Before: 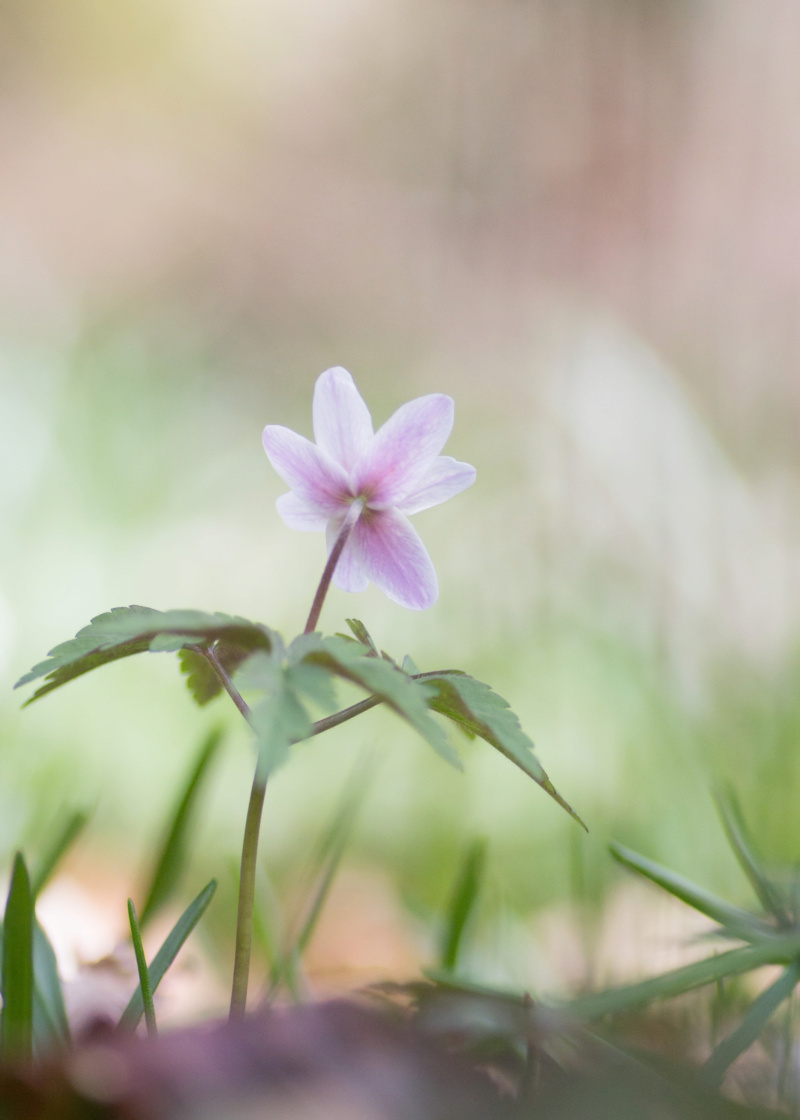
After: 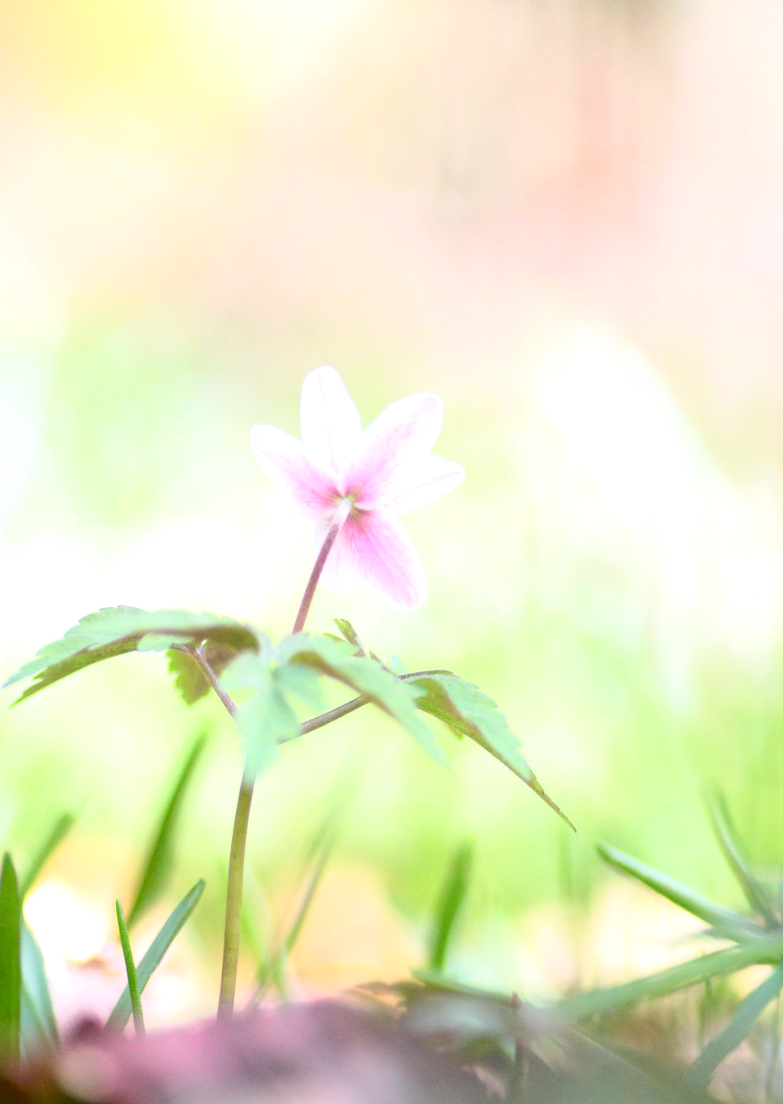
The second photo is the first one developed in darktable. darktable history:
exposure: black level correction 0.001, exposure 0.965 EV, compensate exposure bias true, compensate highlight preservation false
crop and rotate: left 1.549%, right 0.531%, bottom 1.408%
tone curve: curves: ch0 [(0, 0) (0.035, 0.011) (0.133, 0.076) (0.285, 0.265) (0.491, 0.541) (0.617, 0.693) (0.704, 0.77) (0.794, 0.865) (0.895, 0.938) (1, 0.976)]; ch1 [(0, 0) (0.318, 0.278) (0.444, 0.427) (0.502, 0.497) (0.543, 0.547) (0.601, 0.641) (0.746, 0.764) (1, 1)]; ch2 [(0, 0) (0.316, 0.292) (0.381, 0.37) (0.423, 0.448) (0.476, 0.482) (0.502, 0.5) (0.543, 0.547) (0.587, 0.613) (0.642, 0.672) (0.704, 0.727) (0.865, 0.827) (1, 0.951)], color space Lab, independent channels, preserve colors none
